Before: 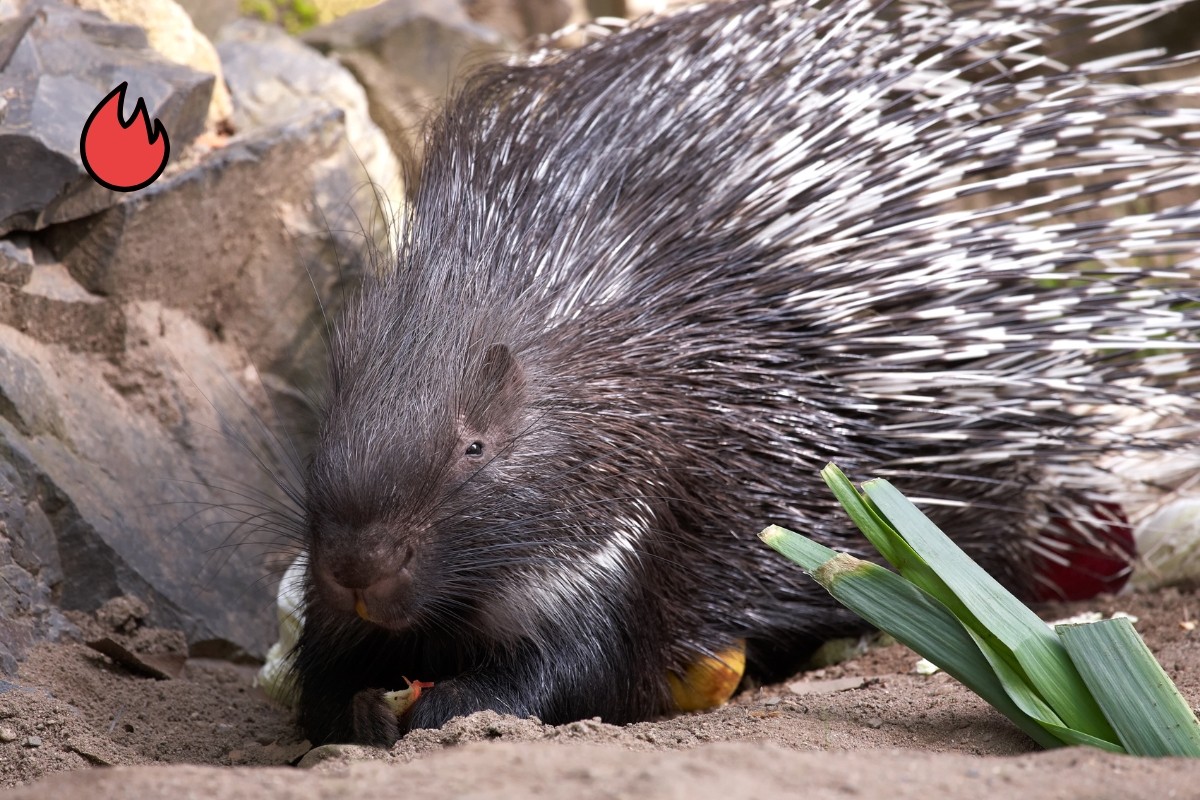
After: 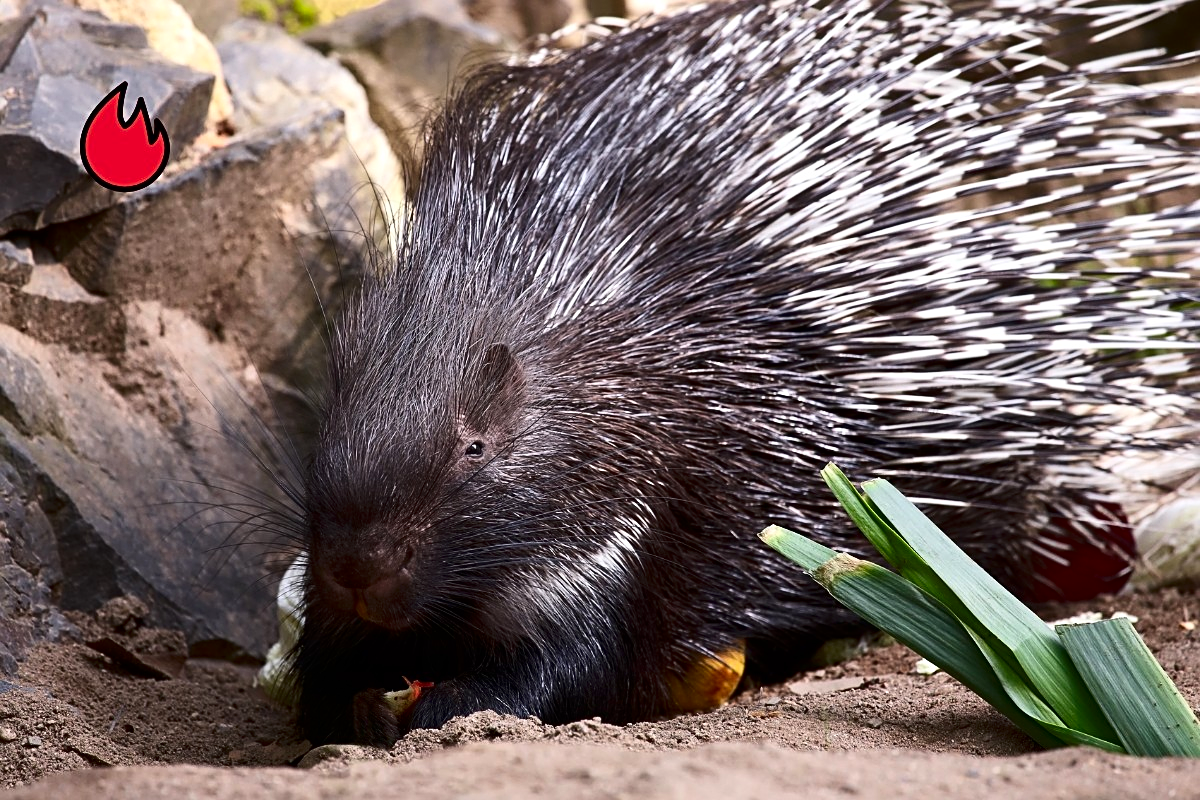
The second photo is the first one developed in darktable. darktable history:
contrast brightness saturation: contrast 0.212, brightness -0.103, saturation 0.206
sharpen: on, module defaults
